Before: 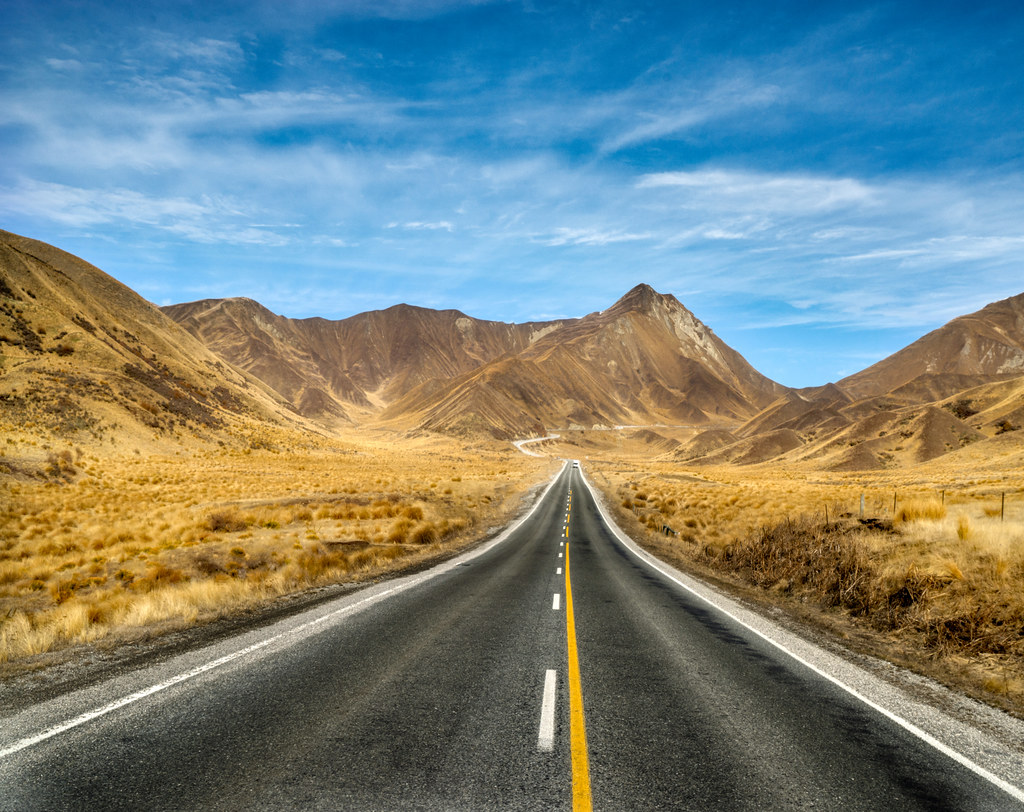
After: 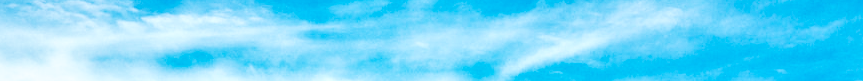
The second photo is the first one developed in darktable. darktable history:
crop and rotate: left 9.644%, top 9.491%, right 6.021%, bottom 80.509%
base curve: curves: ch0 [(0, 0) (0.007, 0.004) (0.027, 0.03) (0.046, 0.07) (0.207, 0.54) (0.442, 0.872) (0.673, 0.972) (1, 1)], preserve colors none
local contrast: on, module defaults
